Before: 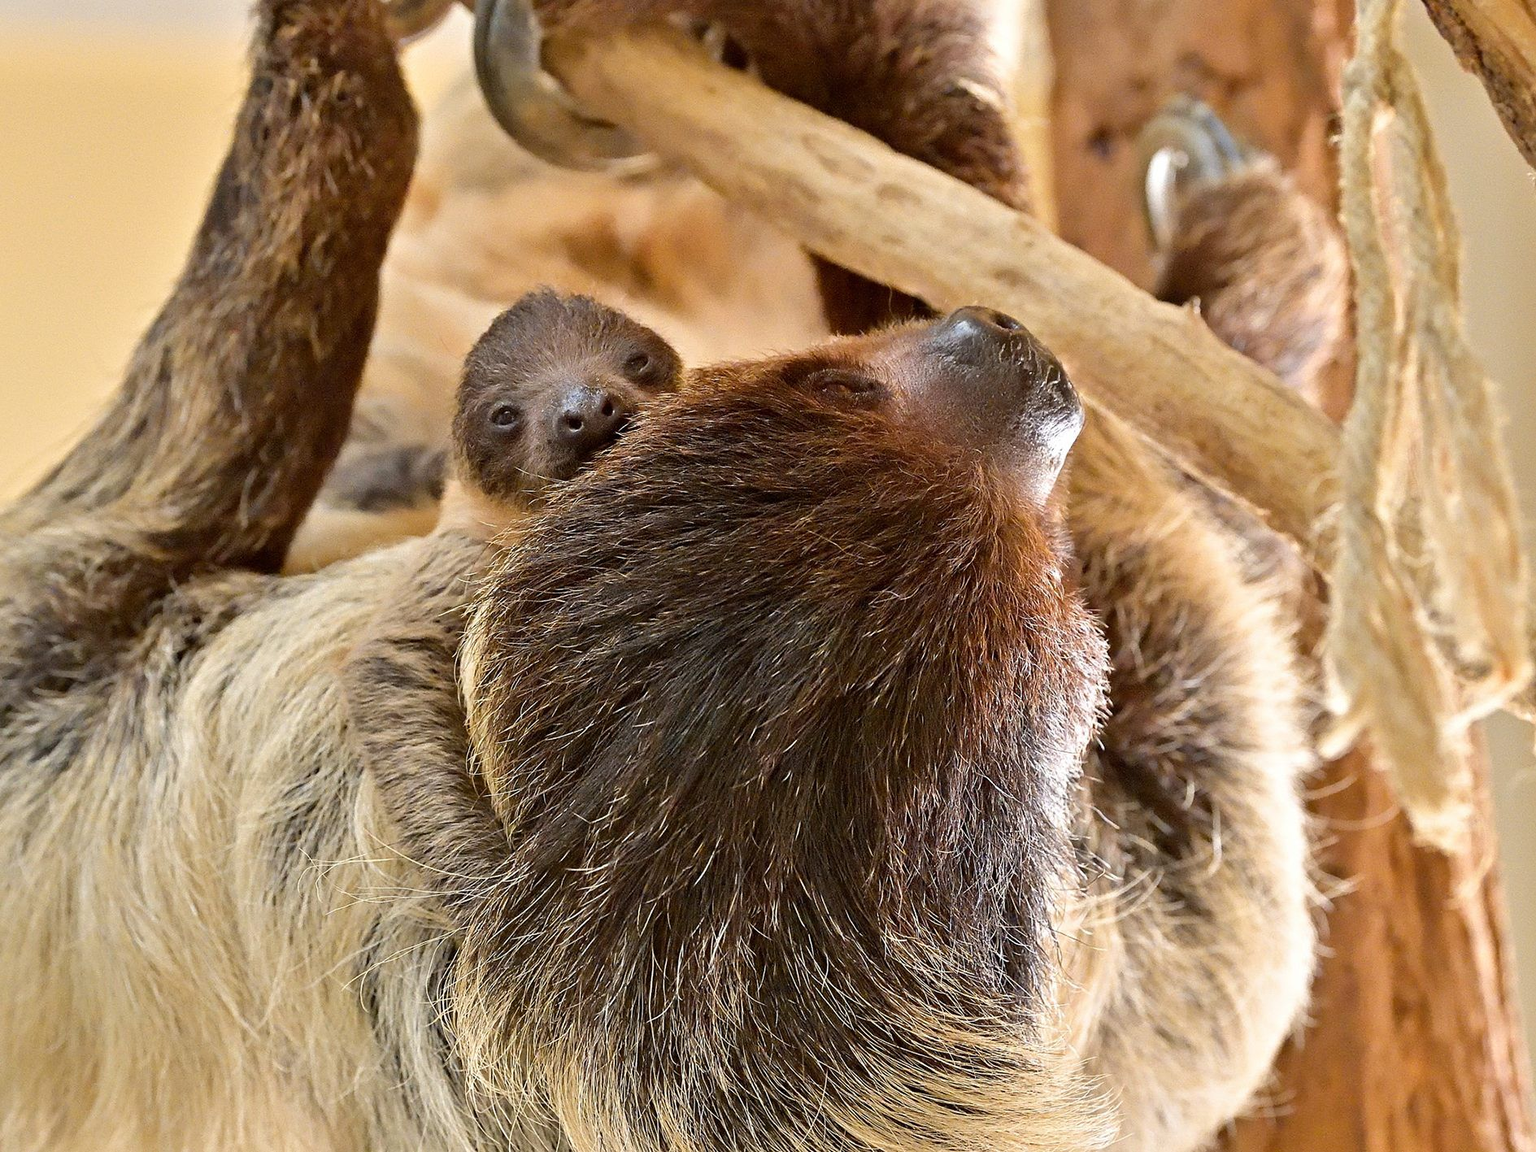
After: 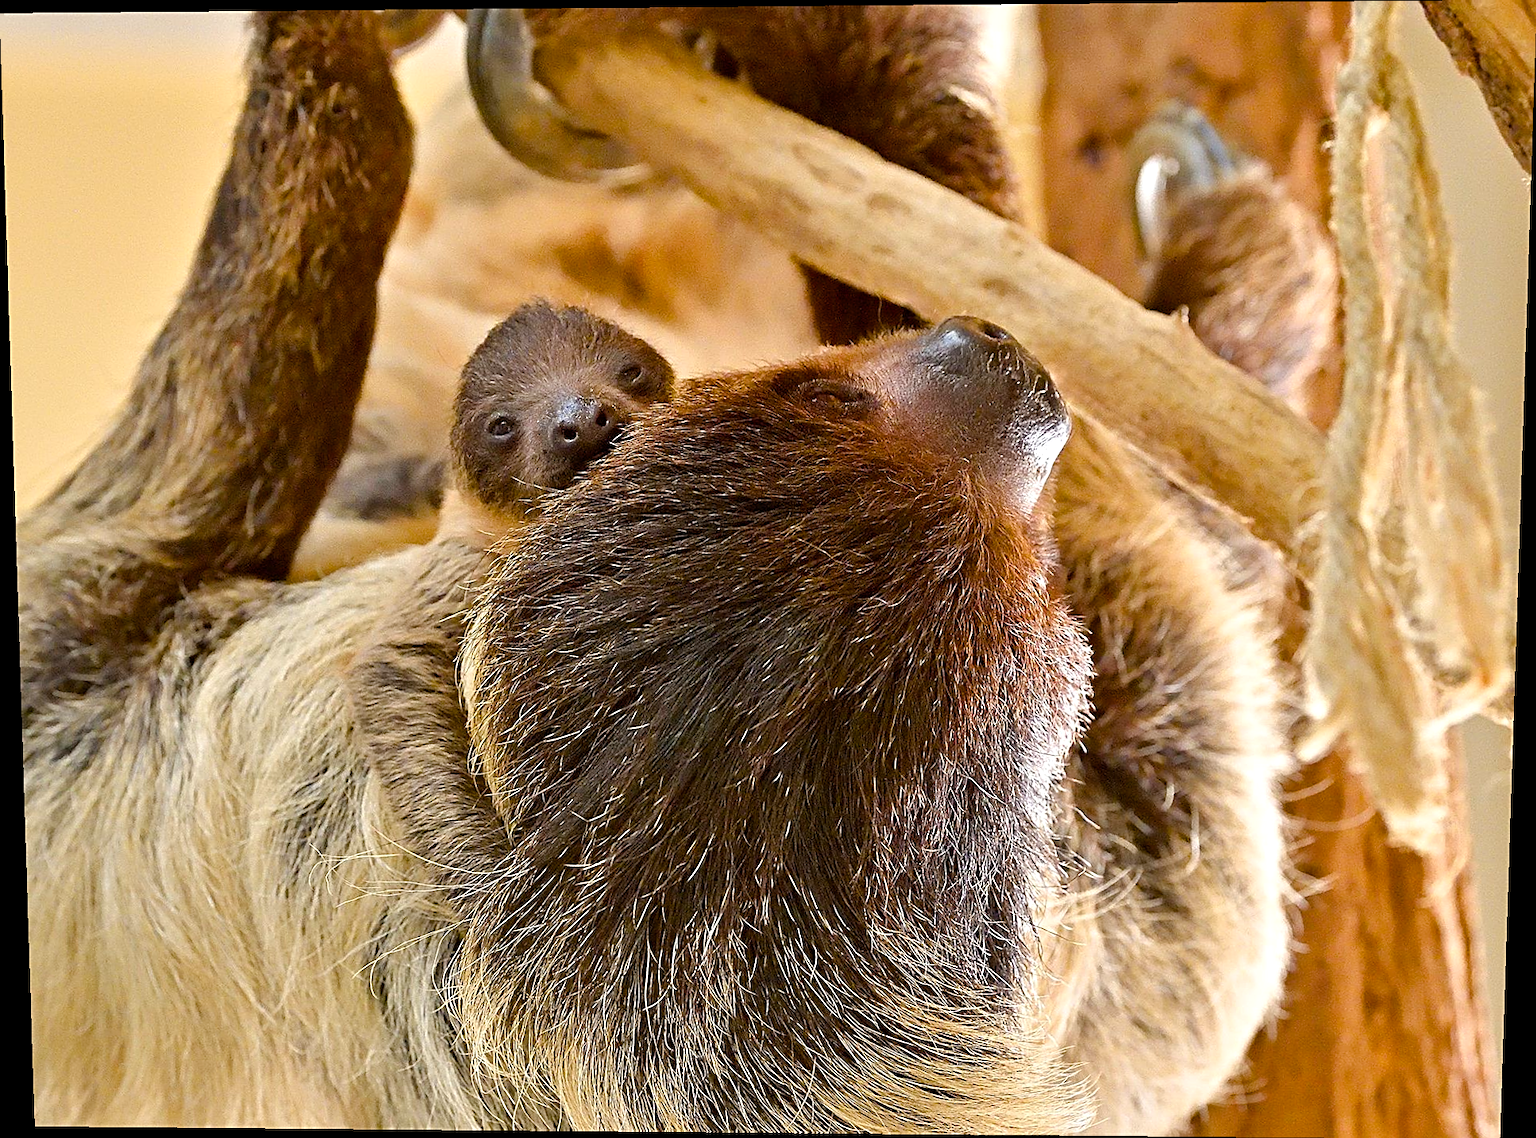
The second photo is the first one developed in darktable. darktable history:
rotate and perspective: lens shift (vertical) 0.048, lens shift (horizontal) -0.024, automatic cropping off
sharpen: on, module defaults
color balance rgb: linear chroma grading › global chroma 8.12%, perceptual saturation grading › global saturation 9.07%, perceptual saturation grading › highlights -13.84%, perceptual saturation grading › mid-tones 14.88%, perceptual saturation grading › shadows 22.8%, perceptual brilliance grading › highlights 2.61%, global vibrance 12.07%
